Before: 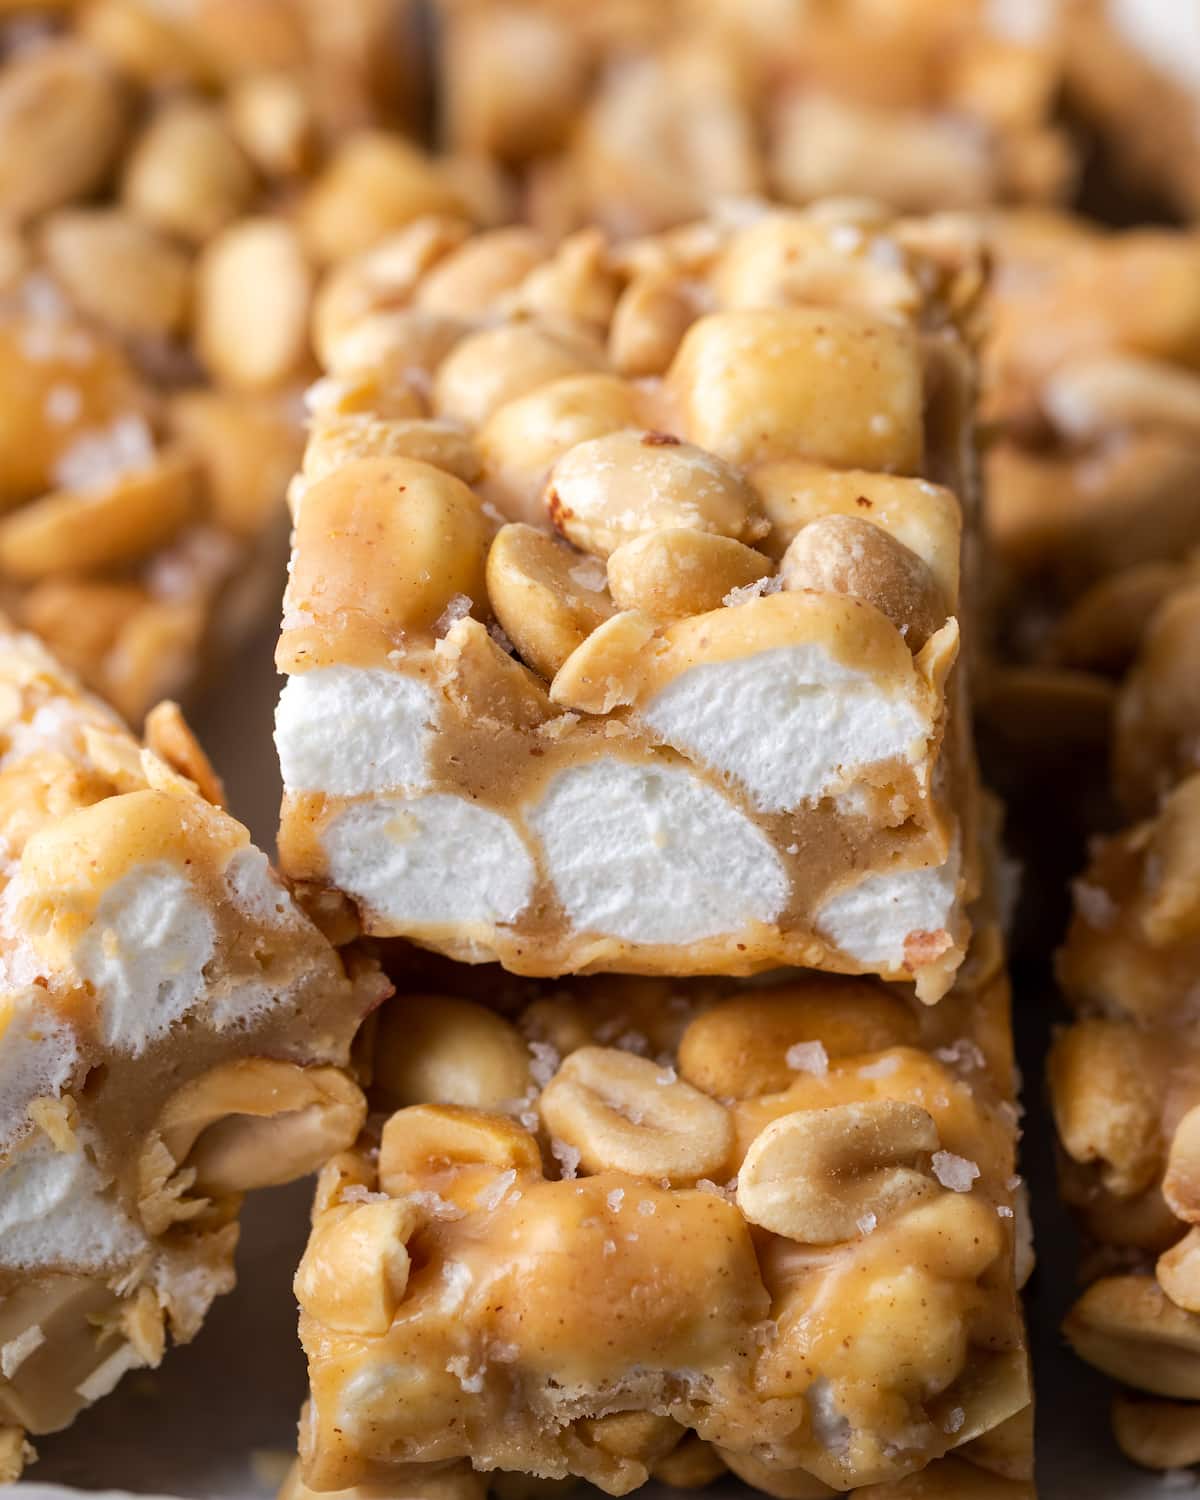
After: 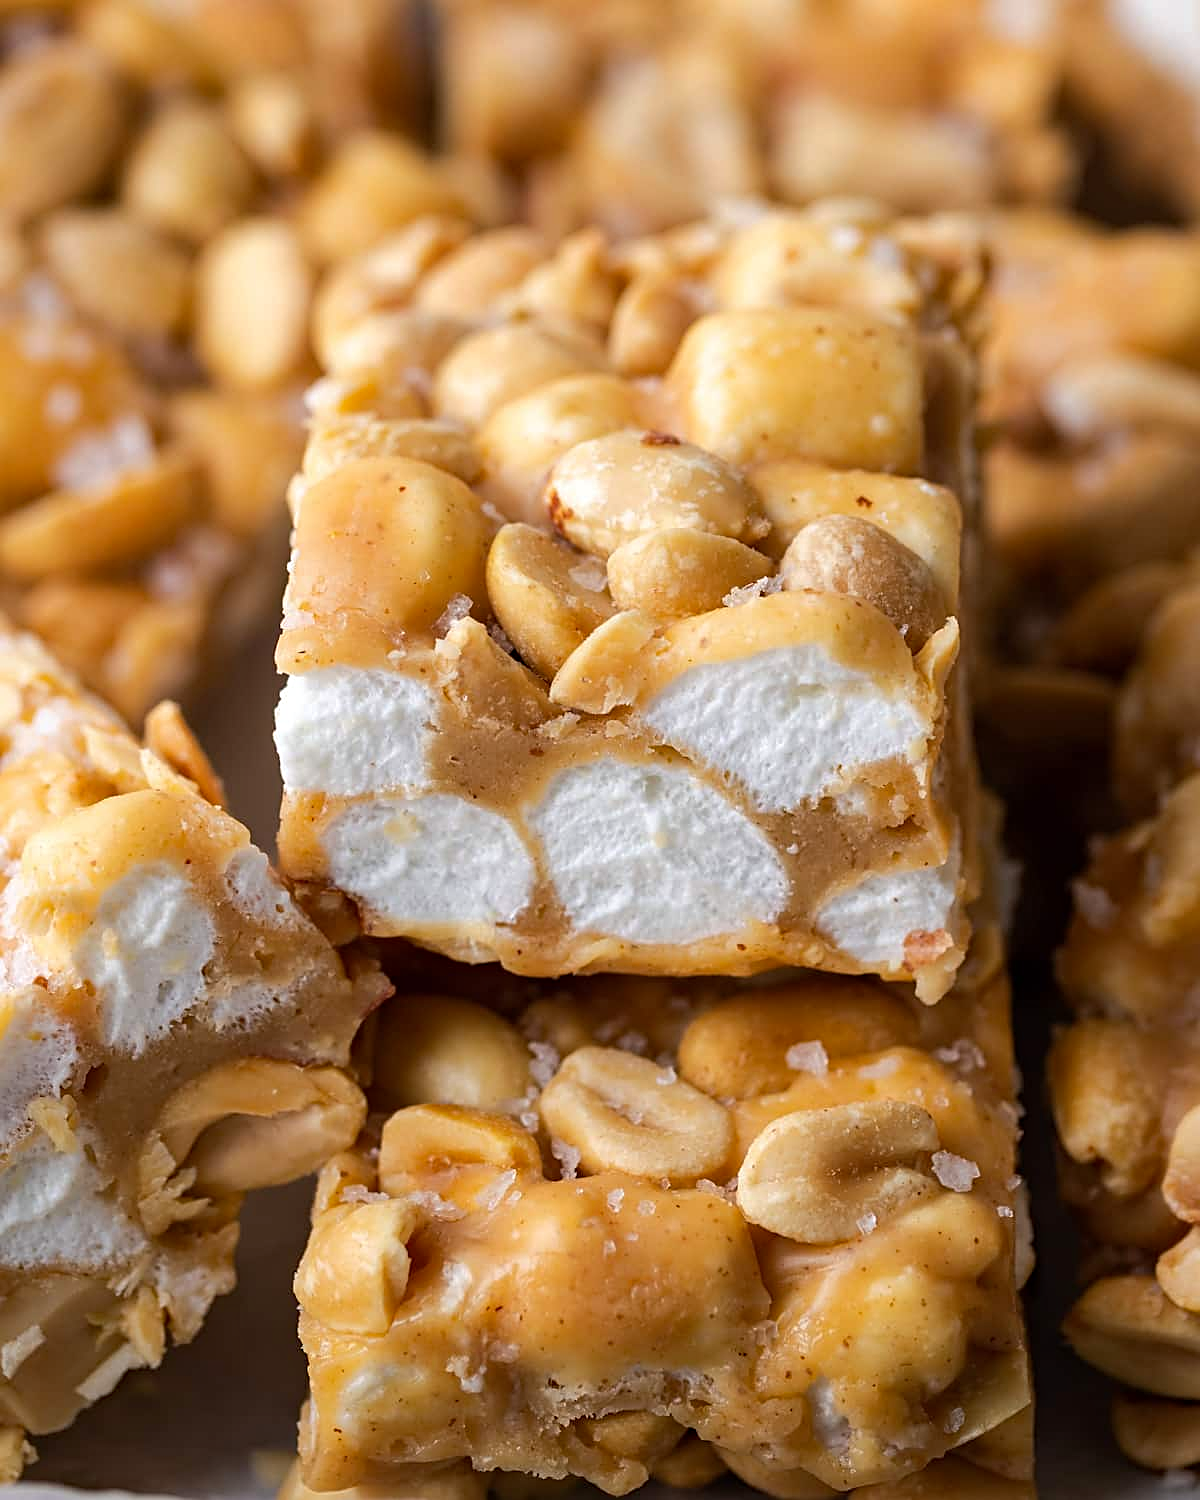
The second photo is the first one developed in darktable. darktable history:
haze removal: adaptive false
sharpen: amount 0.493
